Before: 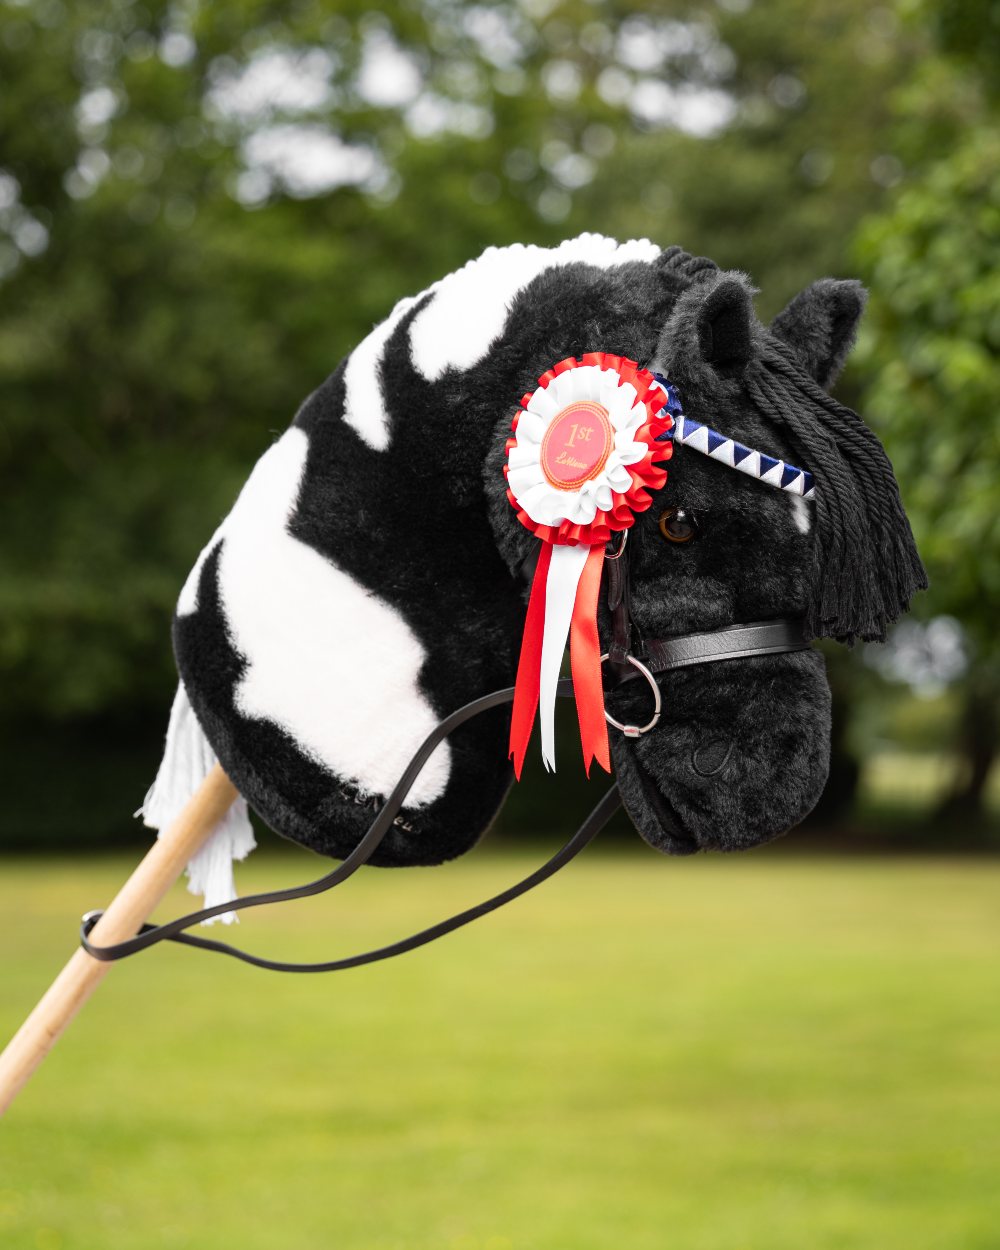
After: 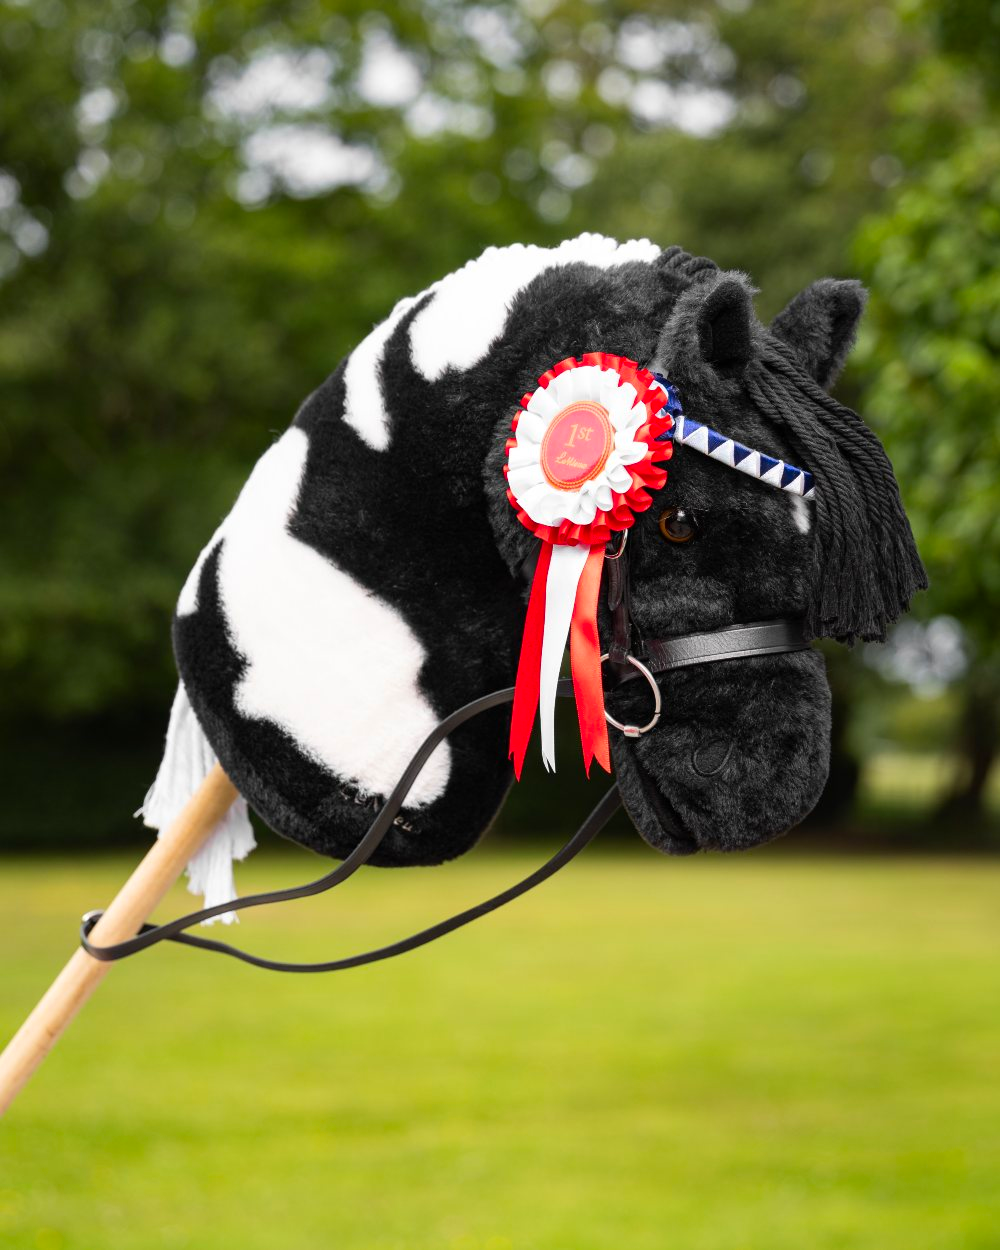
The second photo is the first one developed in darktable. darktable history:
contrast brightness saturation: saturation 0.184
